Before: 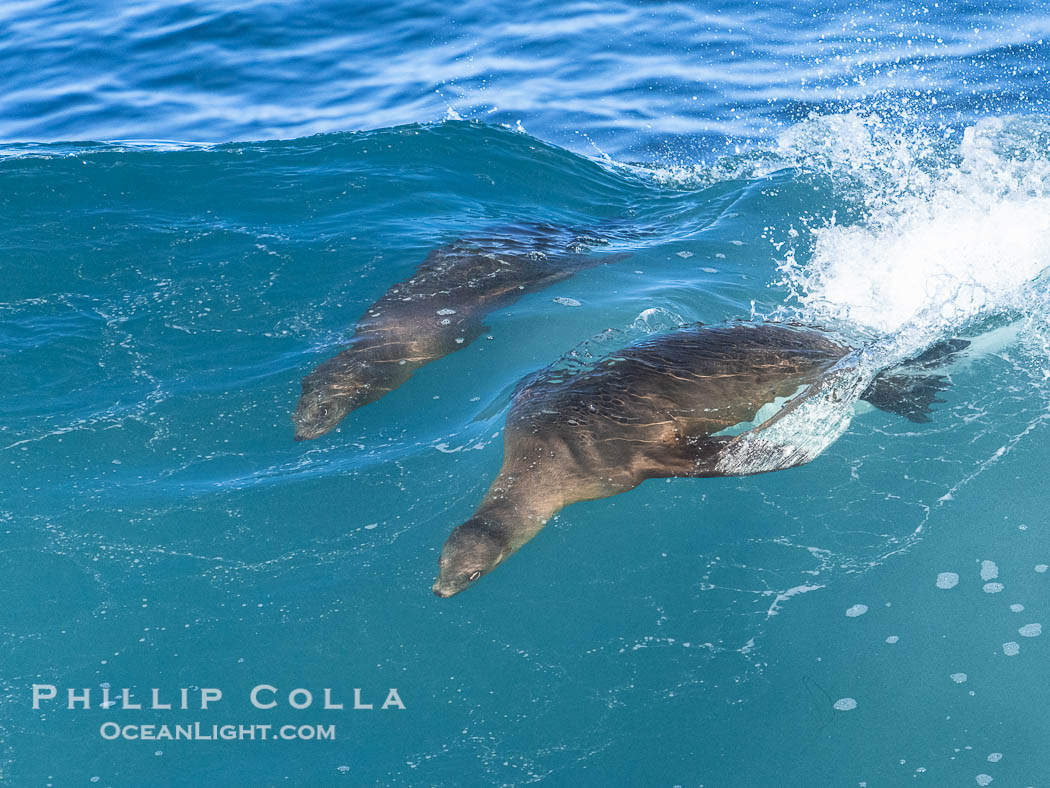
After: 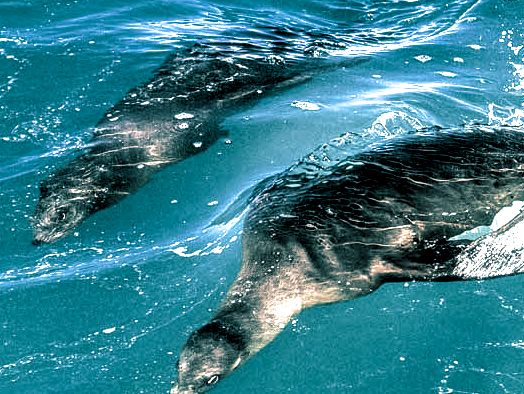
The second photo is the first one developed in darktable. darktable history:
split-toning: shadows › hue 186.43°, highlights › hue 49.29°, compress 30.29%
crop: left 25%, top 25%, right 25%, bottom 25%
local contrast: highlights 115%, shadows 42%, detail 293%
